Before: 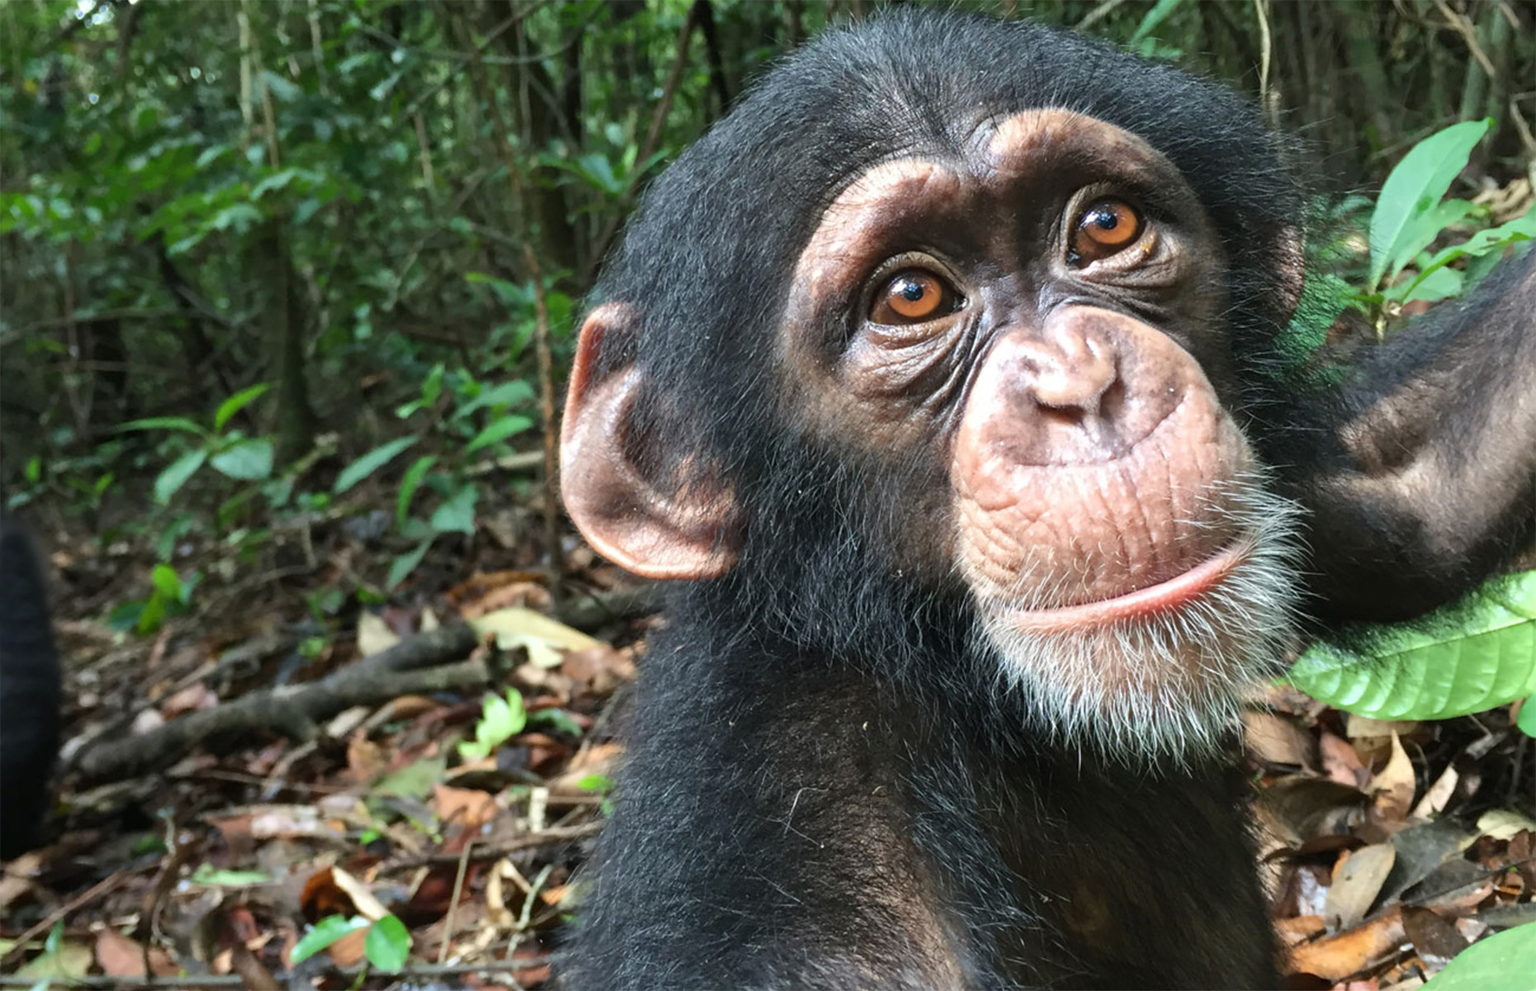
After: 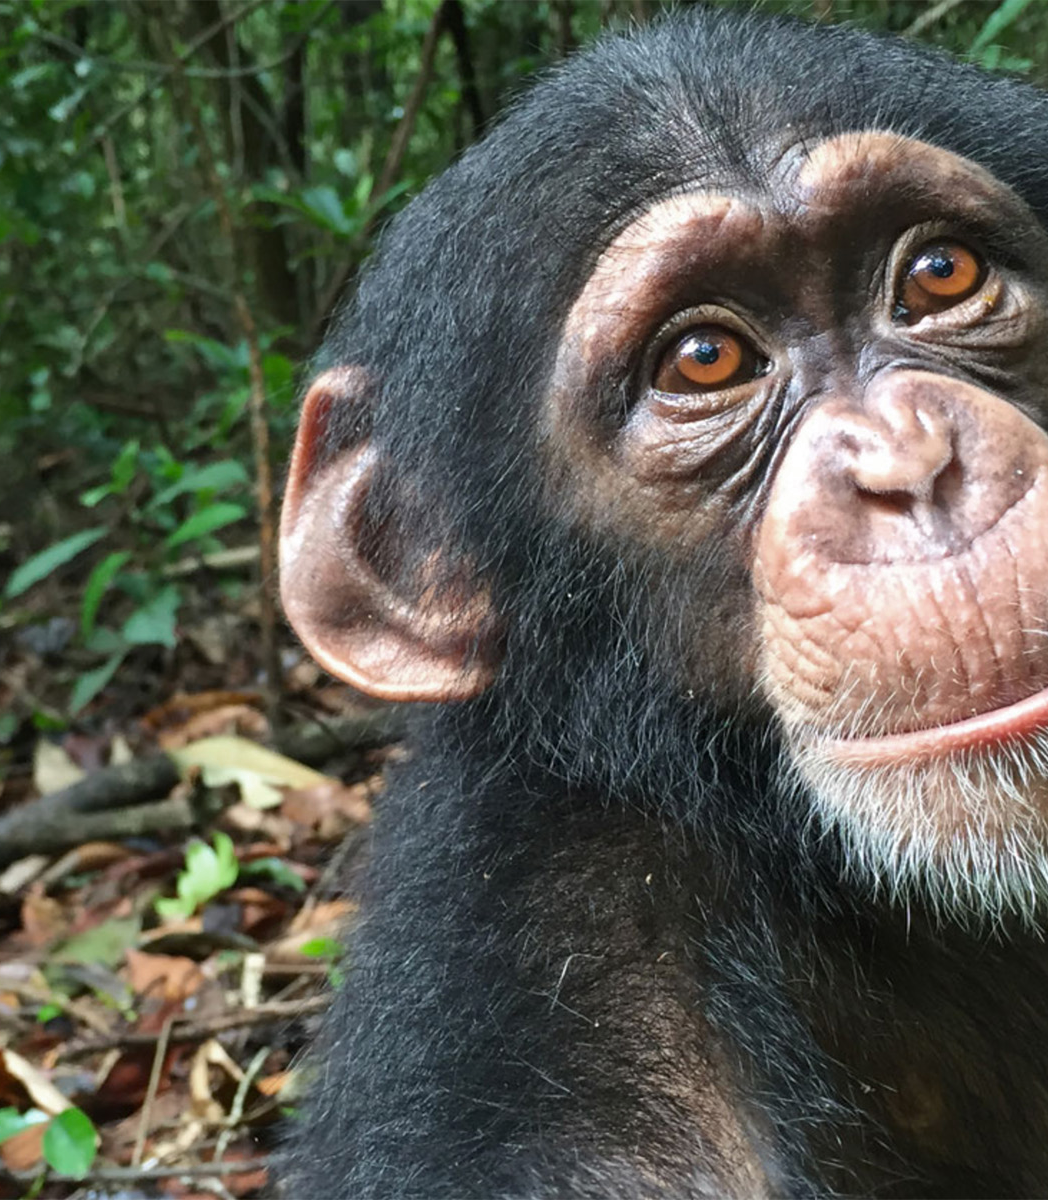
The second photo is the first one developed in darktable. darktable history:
crop: left 21.482%, right 22.171%
color zones: curves: ch0 [(0, 0.444) (0.143, 0.442) (0.286, 0.441) (0.429, 0.441) (0.571, 0.441) (0.714, 0.441) (0.857, 0.442) (1, 0.444)]
